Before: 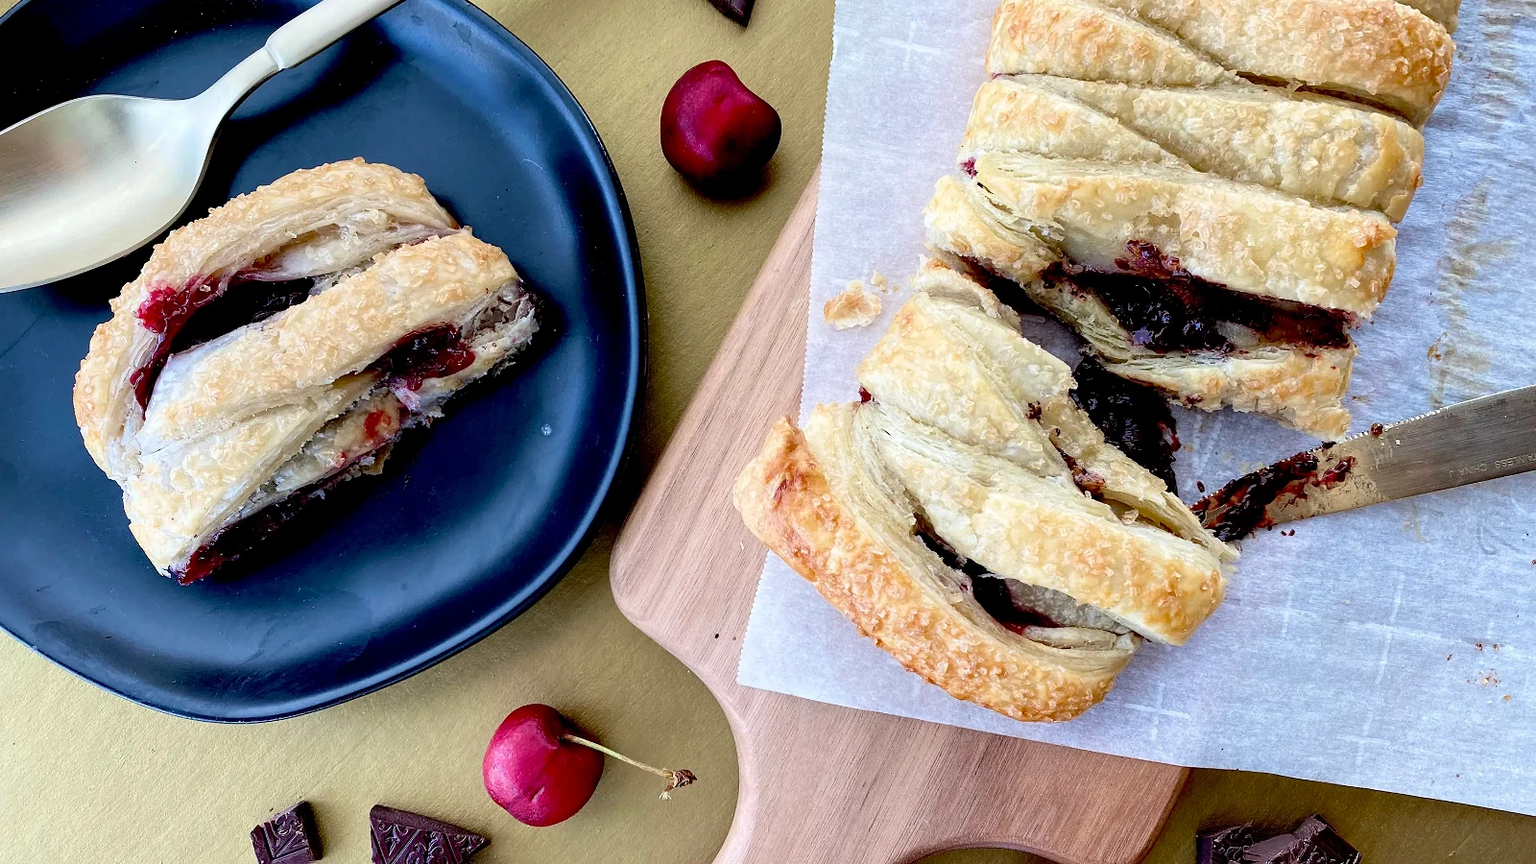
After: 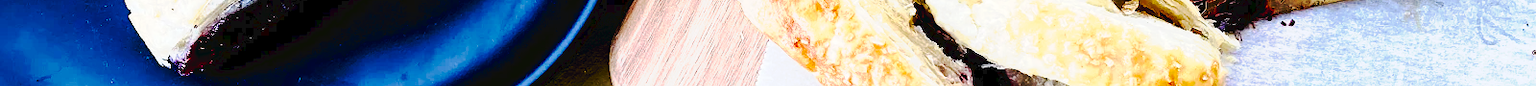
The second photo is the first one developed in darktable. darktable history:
crop and rotate: top 59.084%, bottom 30.916%
levels: mode automatic, black 0.023%, white 99.97%, levels [0.062, 0.494, 0.925]
tone curve: curves: ch0 [(0, 0) (0.003, 0.043) (0.011, 0.043) (0.025, 0.035) (0.044, 0.042) (0.069, 0.035) (0.1, 0.03) (0.136, 0.017) (0.177, 0.03) (0.224, 0.06) (0.277, 0.118) (0.335, 0.189) (0.399, 0.297) (0.468, 0.483) (0.543, 0.631) (0.623, 0.746) (0.709, 0.823) (0.801, 0.944) (0.898, 0.966) (1, 1)], preserve colors none
